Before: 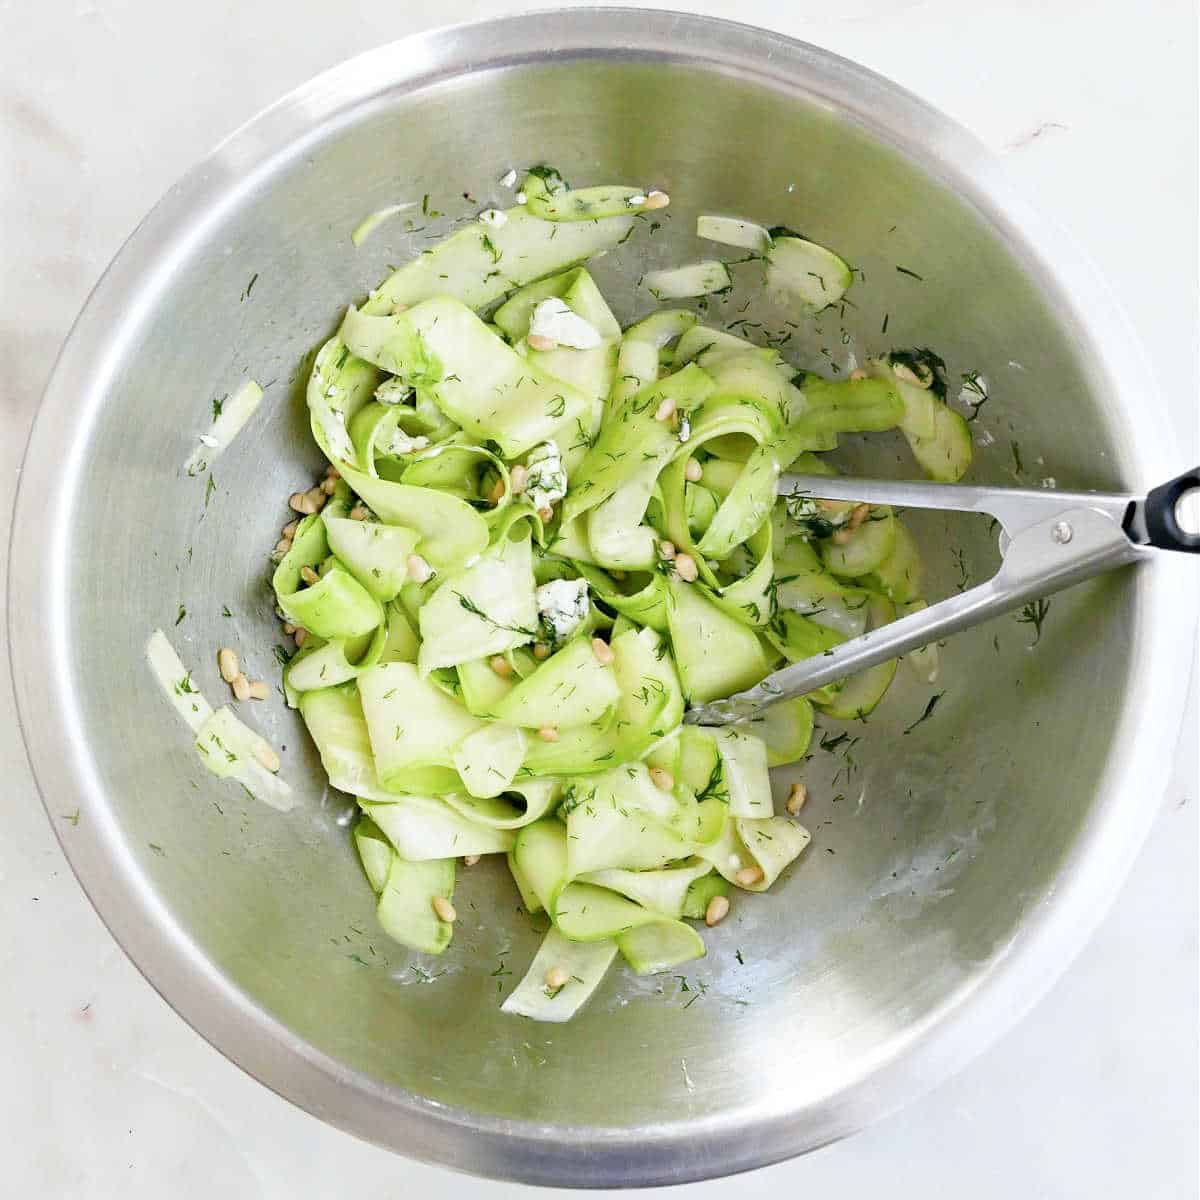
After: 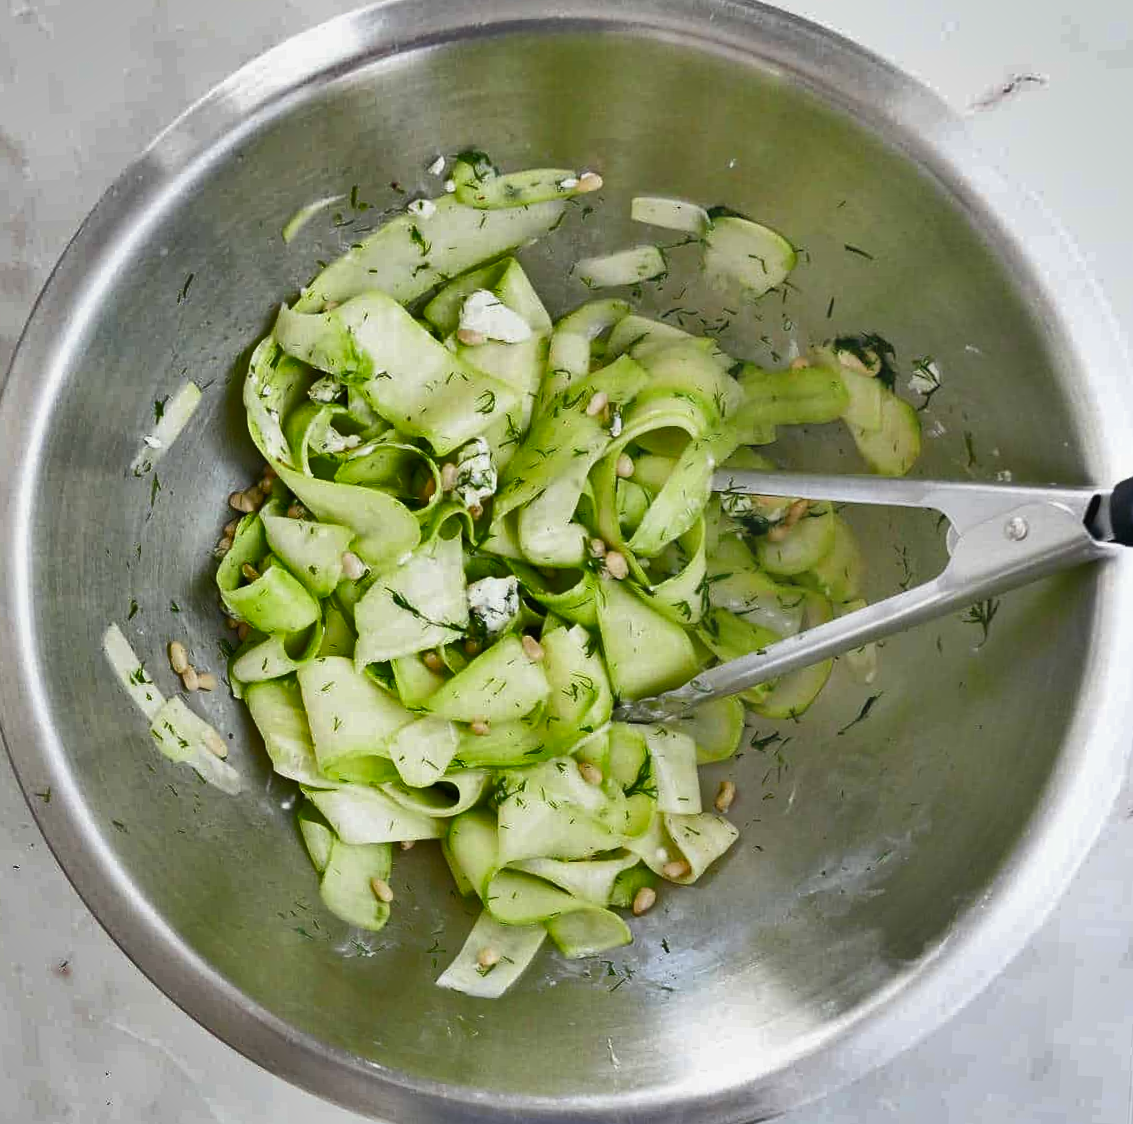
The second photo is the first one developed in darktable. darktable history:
rotate and perspective: rotation 0.062°, lens shift (vertical) 0.115, lens shift (horizontal) -0.133, crop left 0.047, crop right 0.94, crop top 0.061, crop bottom 0.94
shadows and highlights: shadows 24.5, highlights -78.15, soften with gaussian
contrast equalizer: octaves 7, y [[0.6 ×6], [0.55 ×6], [0 ×6], [0 ×6], [0 ×6]], mix -0.3
